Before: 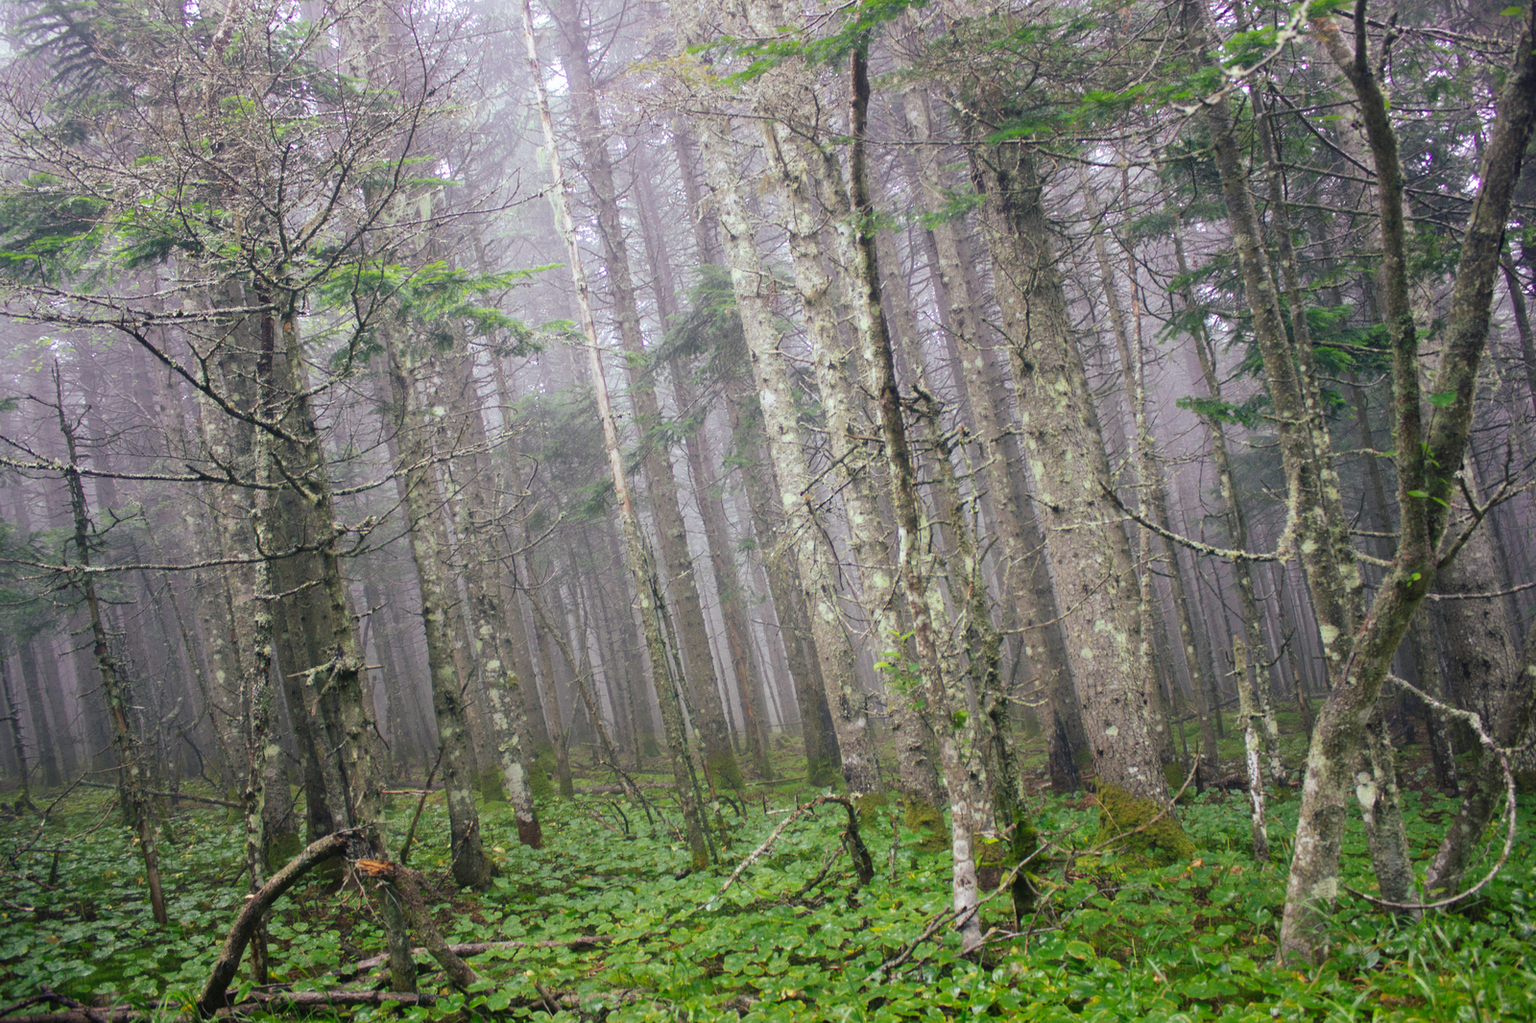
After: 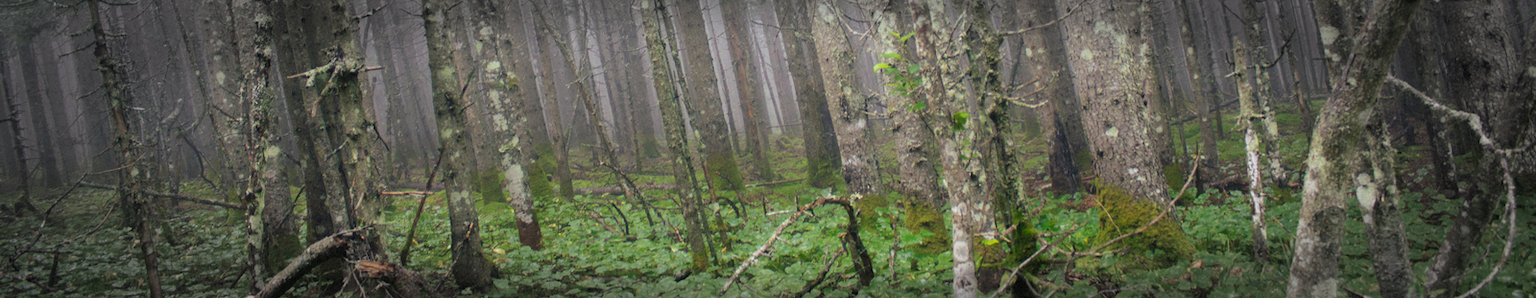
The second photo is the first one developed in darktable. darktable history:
vignetting: fall-off start 66.88%, fall-off radius 39.77%, automatic ratio true, width/height ratio 0.664, dithering 8-bit output
shadows and highlights: shadows 36.44, highlights -27.29, soften with gaussian
crop and rotate: top 58.538%, bottom 12.246%
